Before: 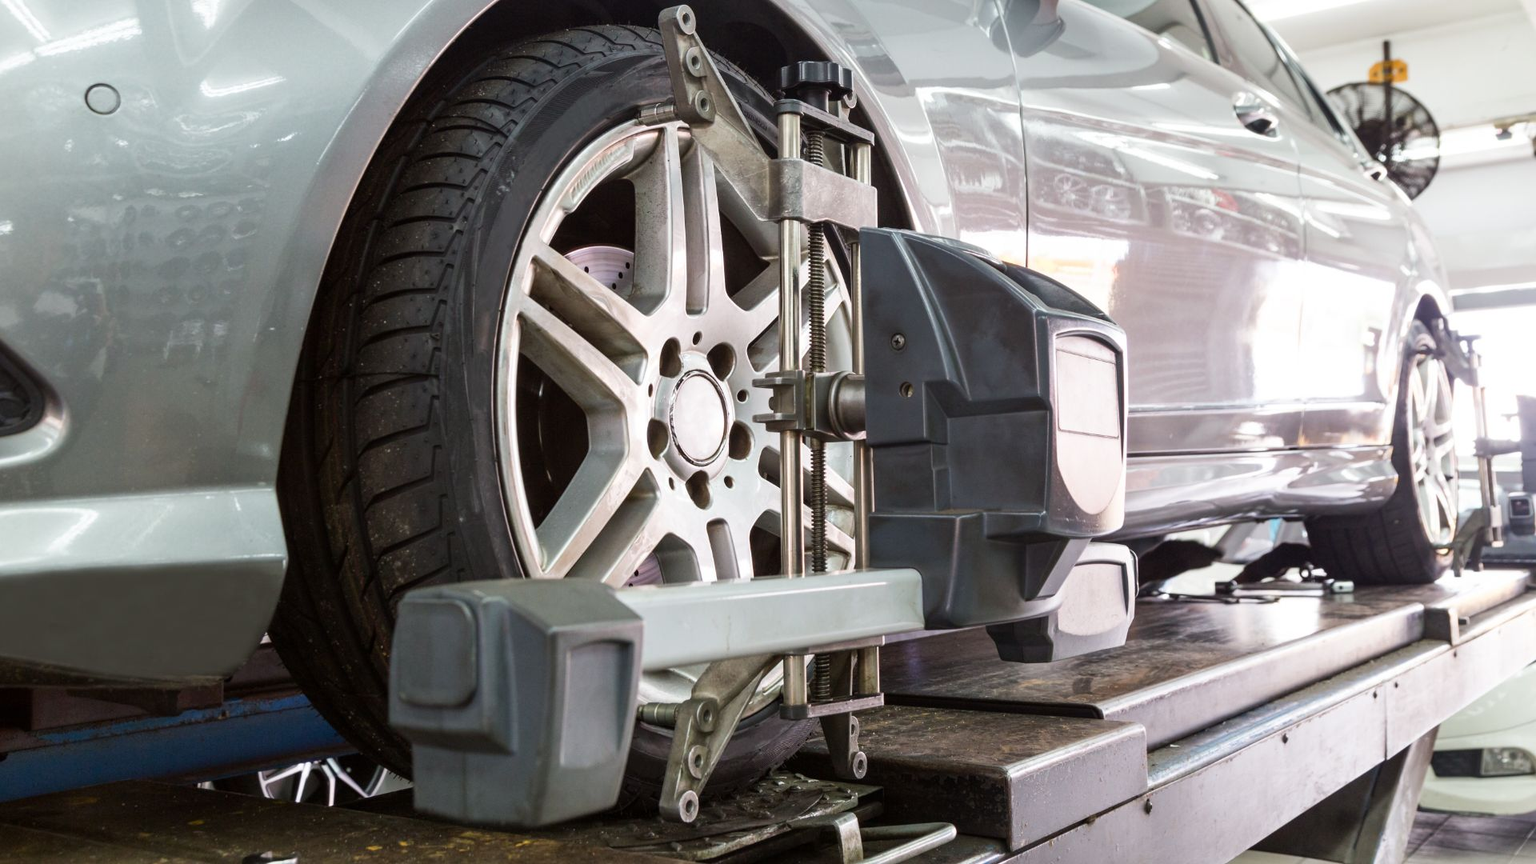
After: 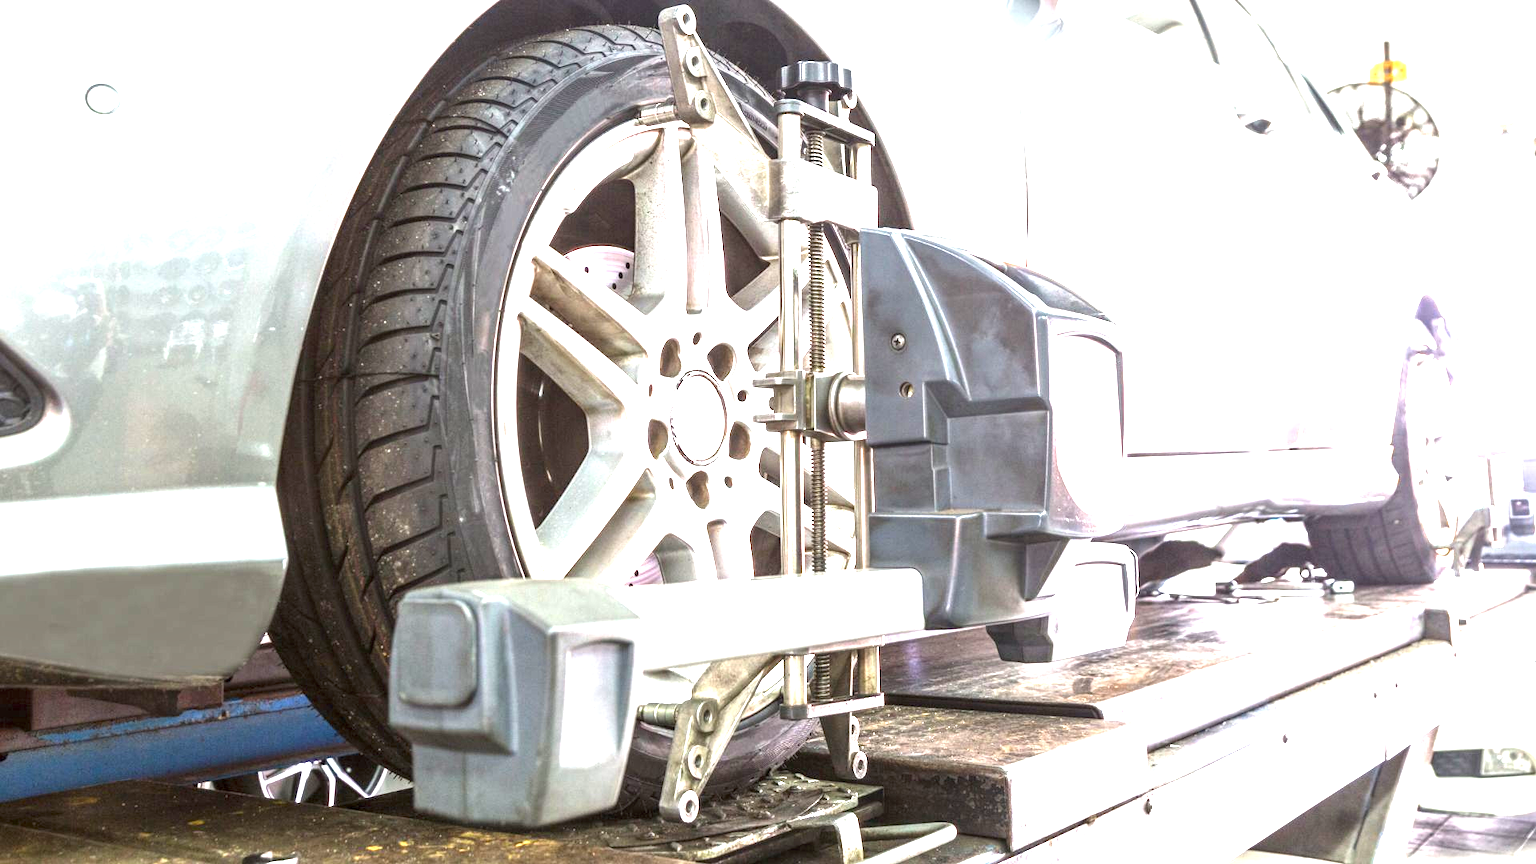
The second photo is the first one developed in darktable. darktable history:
tone equalizer: on, module defaults
local contrast: detail 130%
exposure: black level correction 0, exposure 2.11 EV, compensate highlight preservation false
